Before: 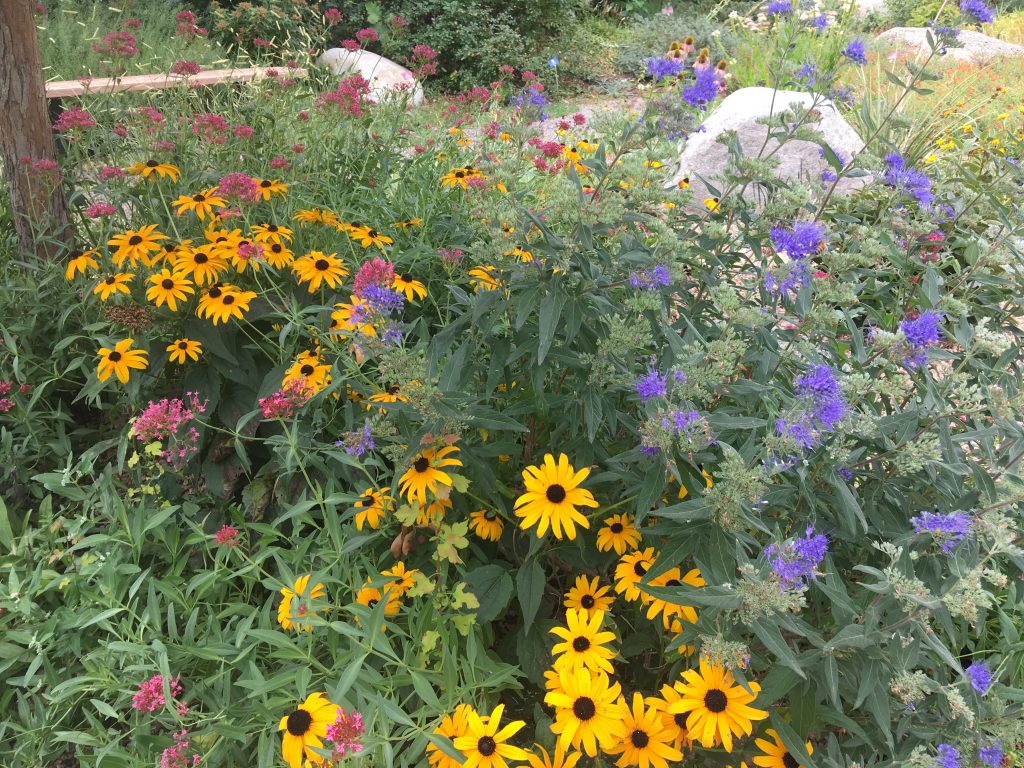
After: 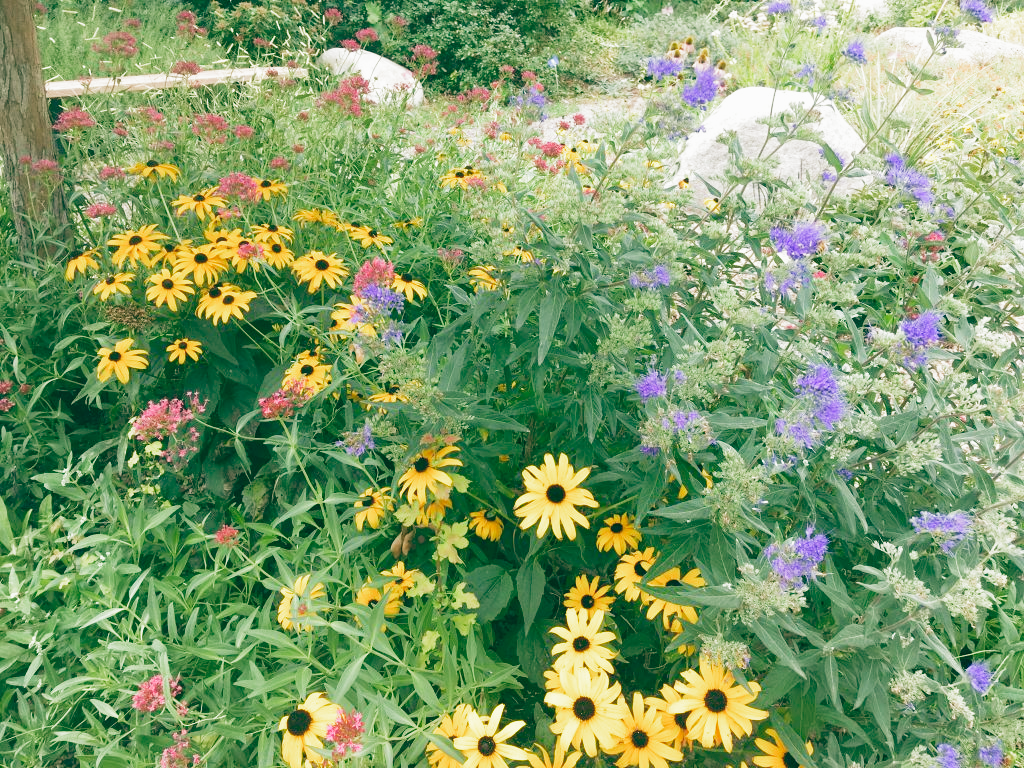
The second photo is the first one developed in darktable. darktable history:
color balance: lift [1.005, 0.99, 1.007, 1.01], gamma [1, 1.034, 1.032, 0.966], gain [0.873, 1.055, 1.067, 0.933]
filmic rgb: middle gray luminance 9.23%, black relative exposure -10.55 EV, white relative exposure 3.45 EV, threshold 6 EV, target black luminance 0%, hardness 5.98, latitude 59.69%, contrast 1.087, highlights saturation mix 5%, shadows ↔ highlights balance 29.23%, add noise in highlights 0, preserve chrominance no, color science v3 (2019), use custom middle-gray values true, iterations of high-quality reconstruction 0, contrast in highlights soft, enable highlight reconstruction true
